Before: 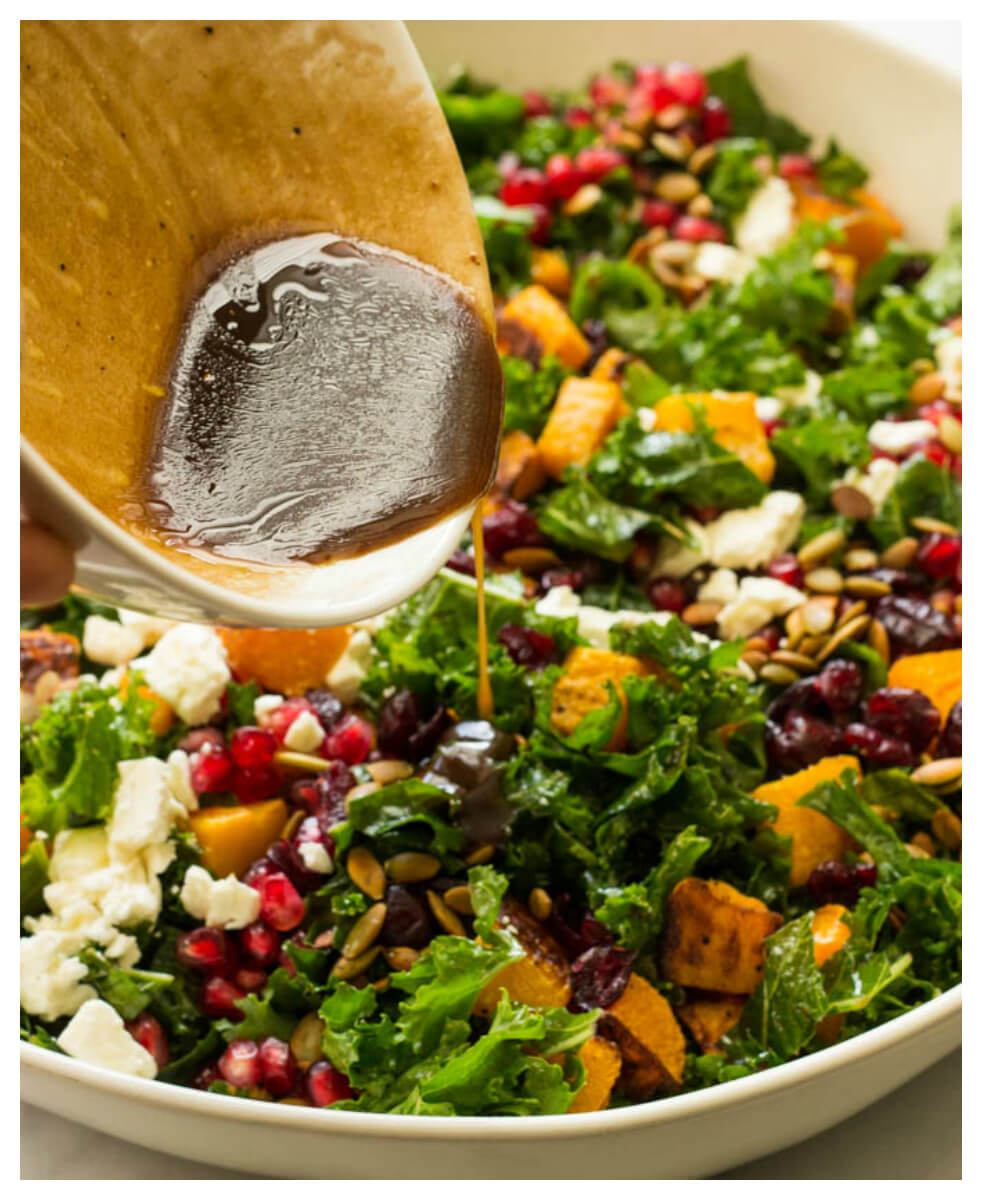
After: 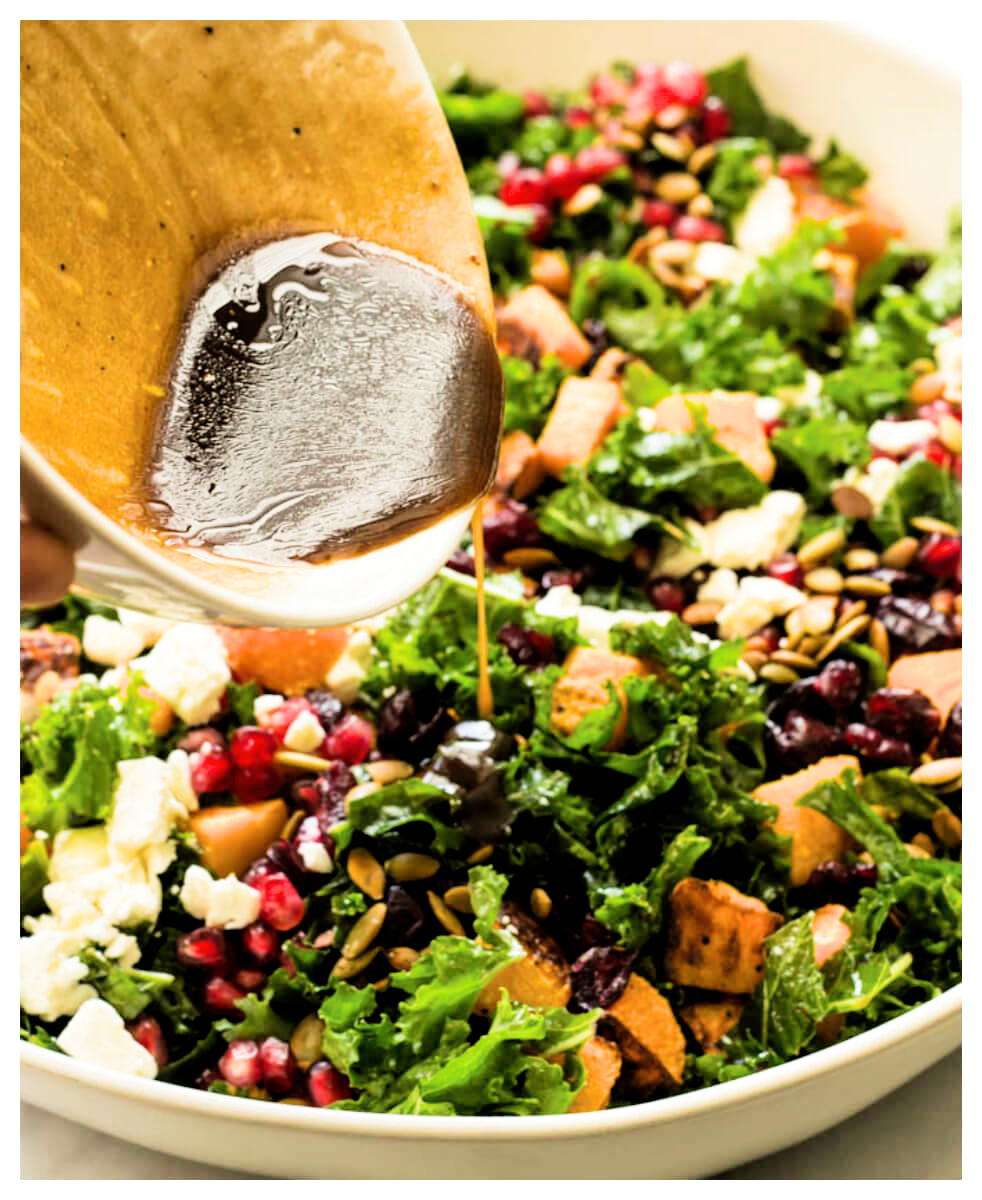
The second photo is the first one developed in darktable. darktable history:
filmic rgb: black relative exposure -5 EV, white relative exposure 3.5 EV, hardness 3.19, contrast 1.3, highlights saturation mix -50%
exposure: black level correction 0, exposure 0.7 EV, compensate exposure bias true, compensate highlight preservation false
shadows and highlights: shadows 12, white point adjustment 1.2, highlights -0.36, soften with gaussian
